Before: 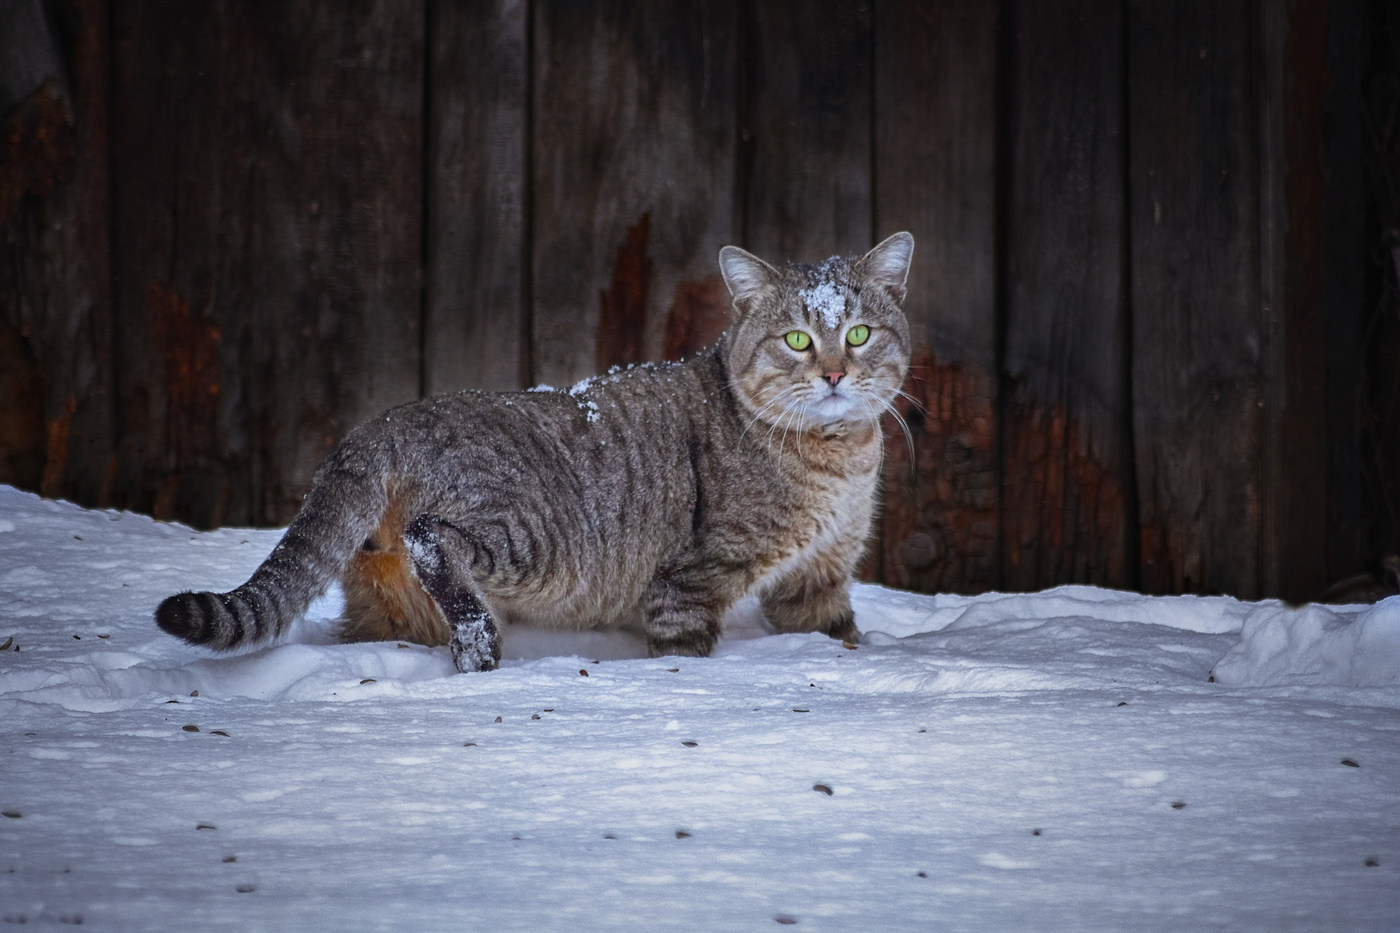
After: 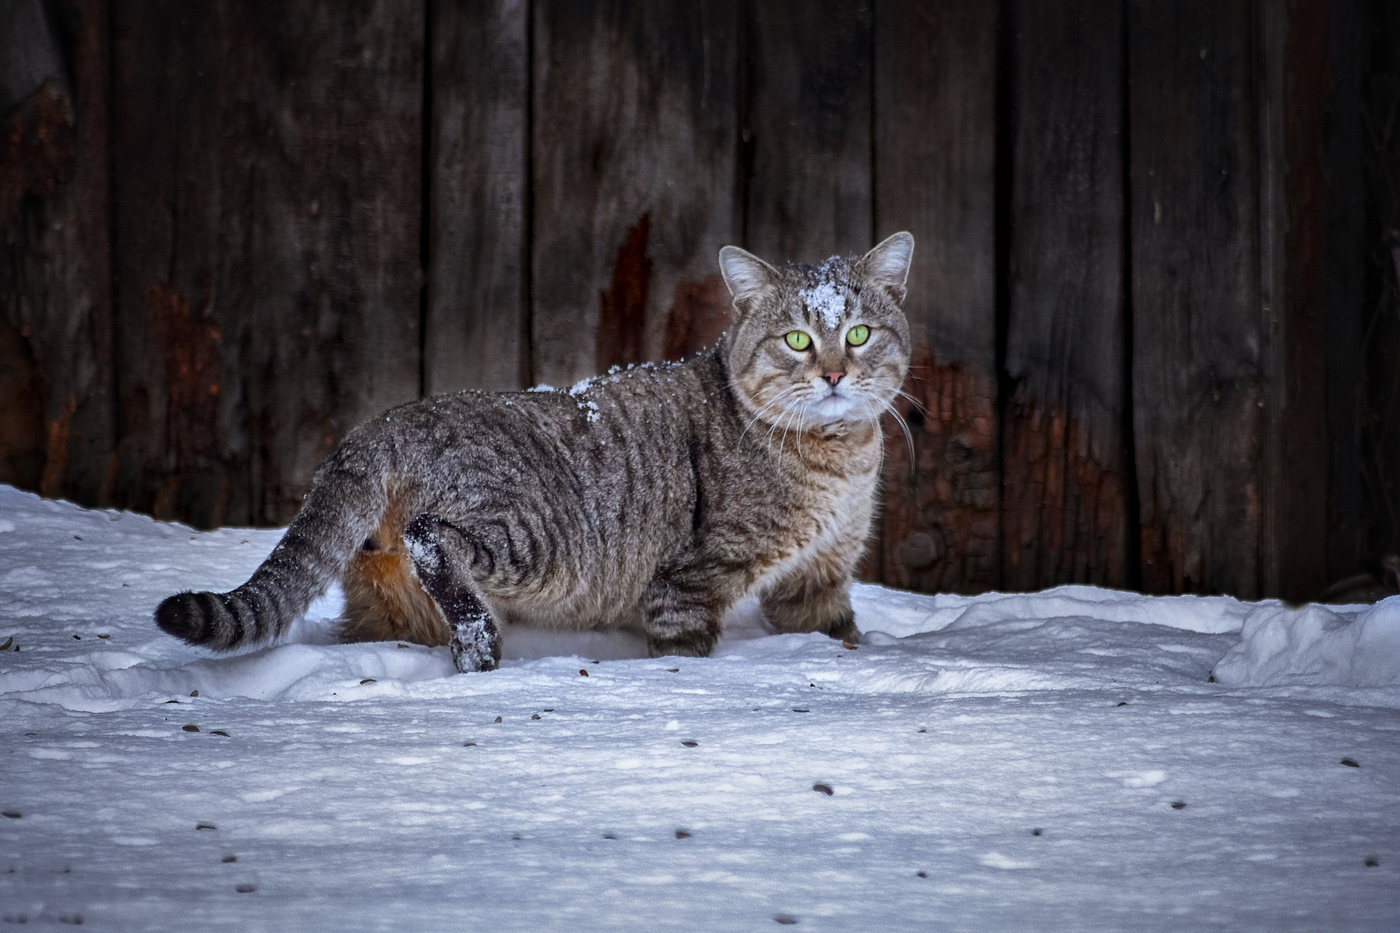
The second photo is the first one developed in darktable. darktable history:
local contrast: mode bilateral grid, contrast 20, coarseness 50, detail 149%, midtone range 0.2
